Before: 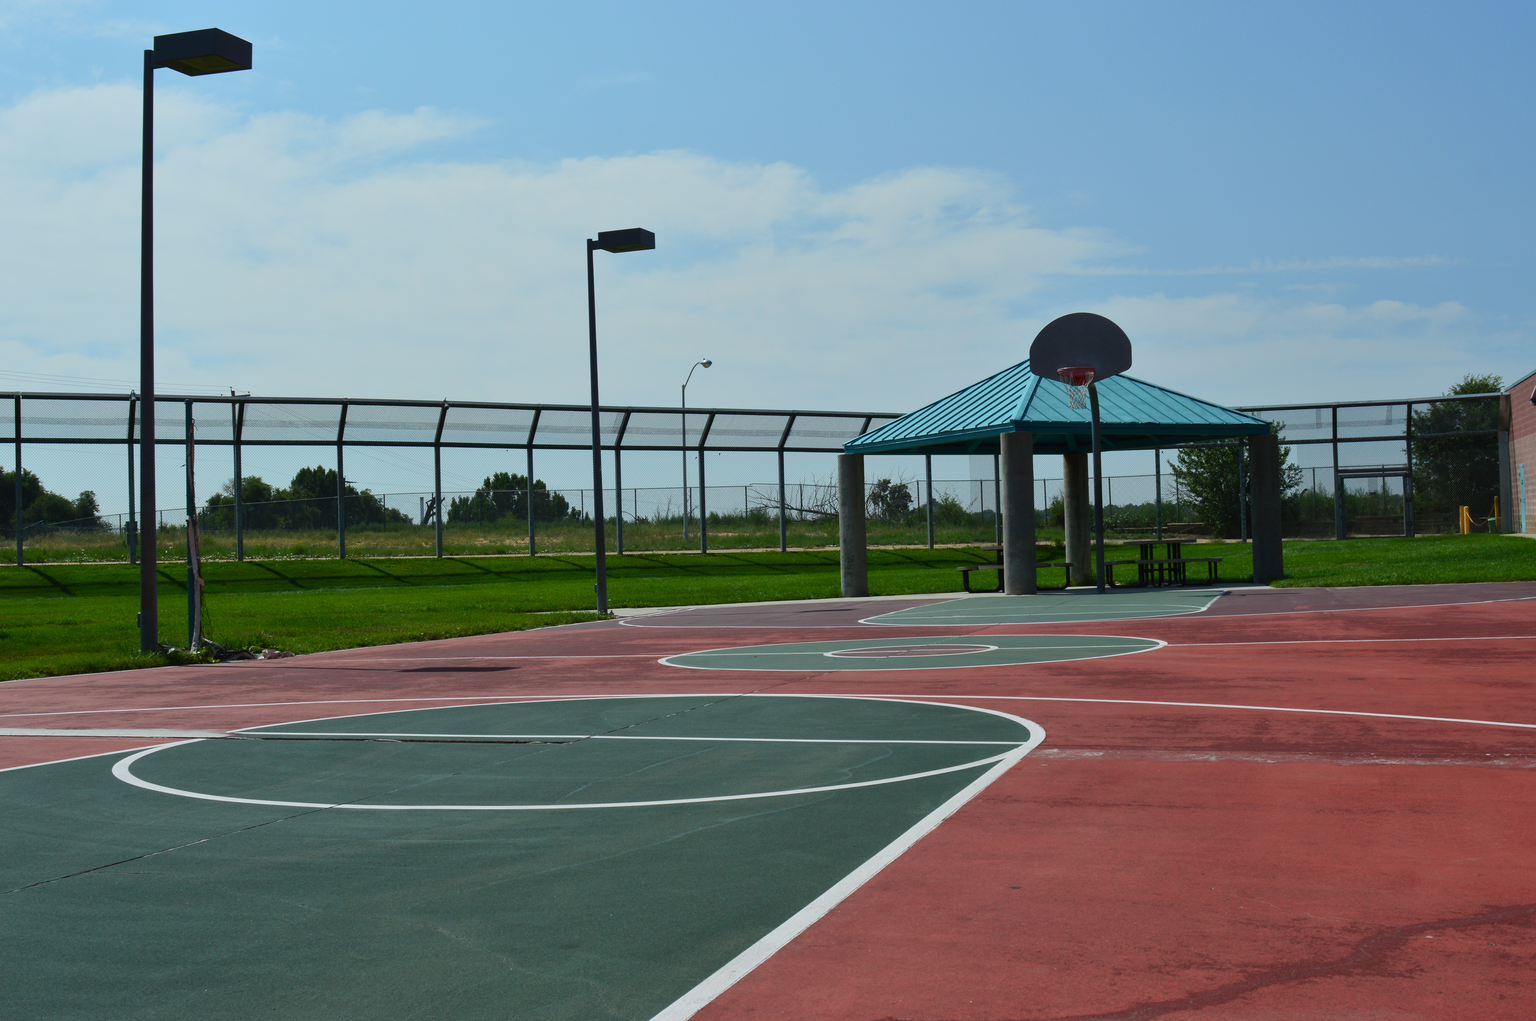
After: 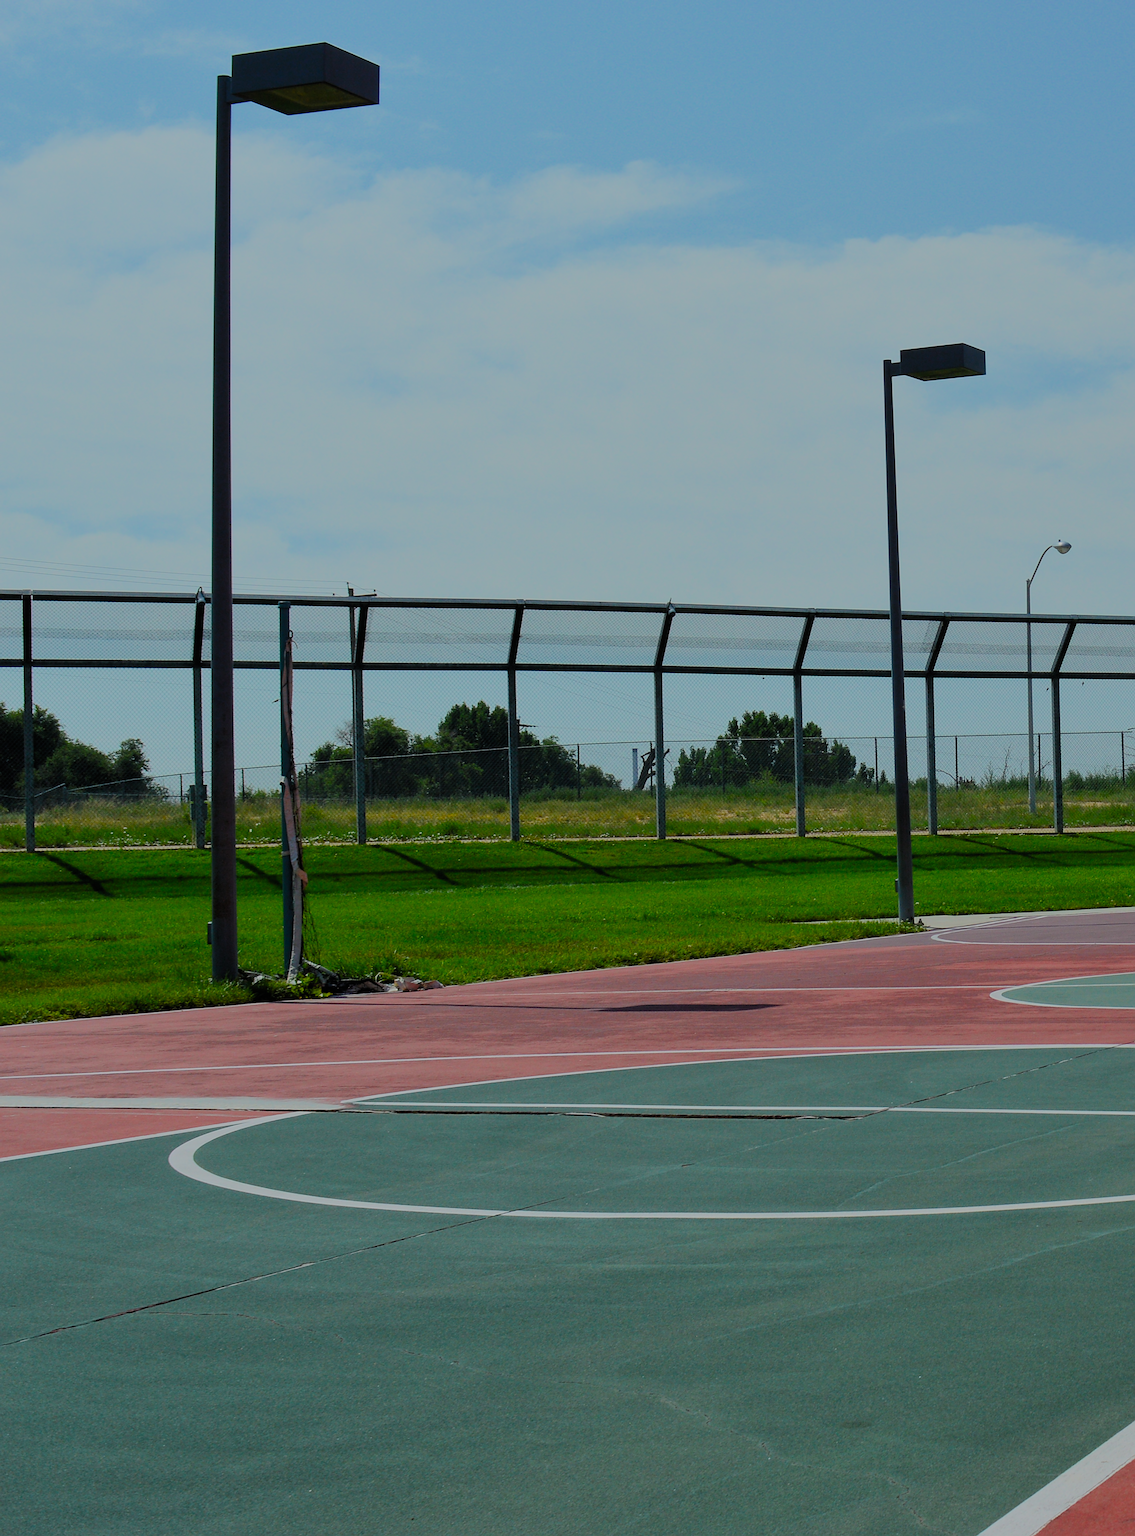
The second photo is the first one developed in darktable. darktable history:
crop and rotate: left 0%, top 0%, right 50.845%
filmic rgb: white relative exposure 8 EV, threshold 3 EV, hardness 2.44, latitude 10.07%, contrast 0.72, highlights saturation mix 10%, shadows ↔ highlights balance 1.38%, color science v4 (2020), enable highlight reconstruction true
exposure: black level correction 0.002, exposure 0.15 EV, compensate highlight preservation false
sharpen: on, module defaults
